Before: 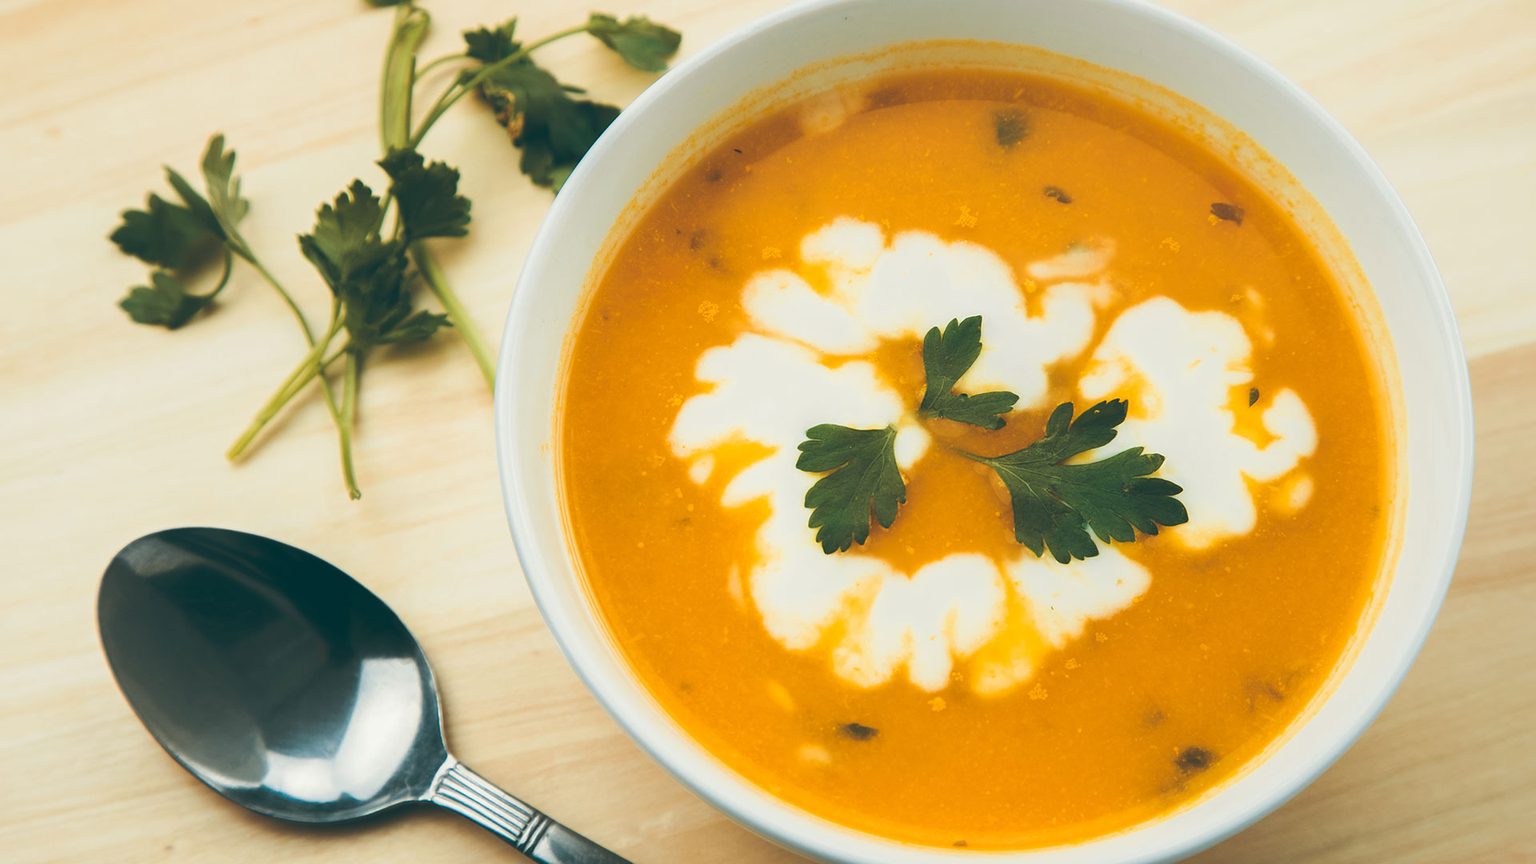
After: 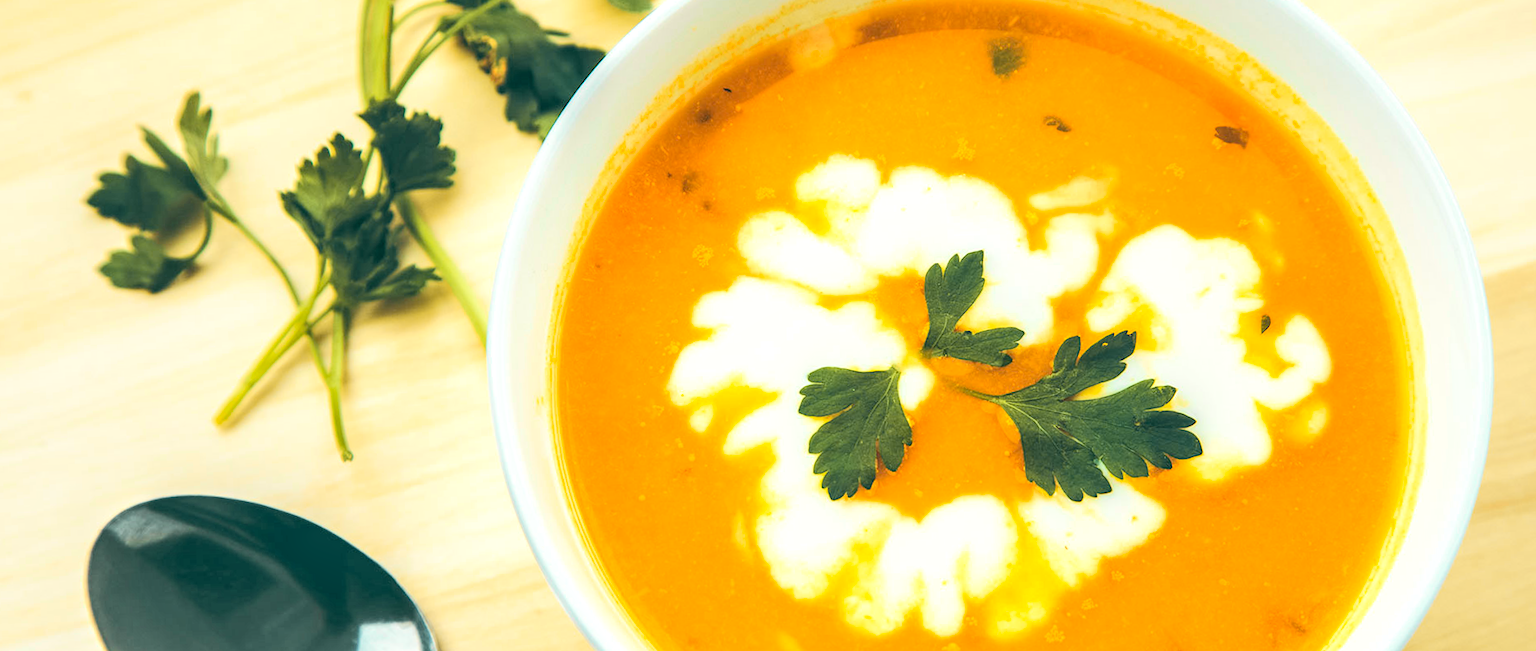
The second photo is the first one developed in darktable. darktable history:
rotate and perspective: rotation -2°, crop left 0.022, crop right 0.978, crop top 0.049, crop bottom 0.951
crop: top 5.667%, bottom 17.637%
tone curve: curves: ch0 [(0, 0.005) (0.103, 0.097) (0.18, 0.207) (0.384, 0.465) (0.491, 0.585) (0.629, 0.726) (0.84, 0.866) (1, 0.947)]; ch1 [(0, 0) (0.172, 0.123) (0.324, 0.253) (0.396, 0.388) (0.478, 0.461) (0.499, 0.497) (0.532, 0.515) (0.57, 0.584) (0.635, 0.675) (0.805, 0.892) (1, 1)]; ch2 [(0, 0) (0.411, 0.424) (0.496, 0.501) (0.515, 0.507) (0.553, 0.562) (0.604, 0.642) (0.708, 0.768) (0.839, 0.916) (1, 1)], color space Lab, independent channels, preserve colors none
exposure: exposure 0.559 EV, compensate highlight preservation false
local contrast: detail 150%
white balance: emerald 1
